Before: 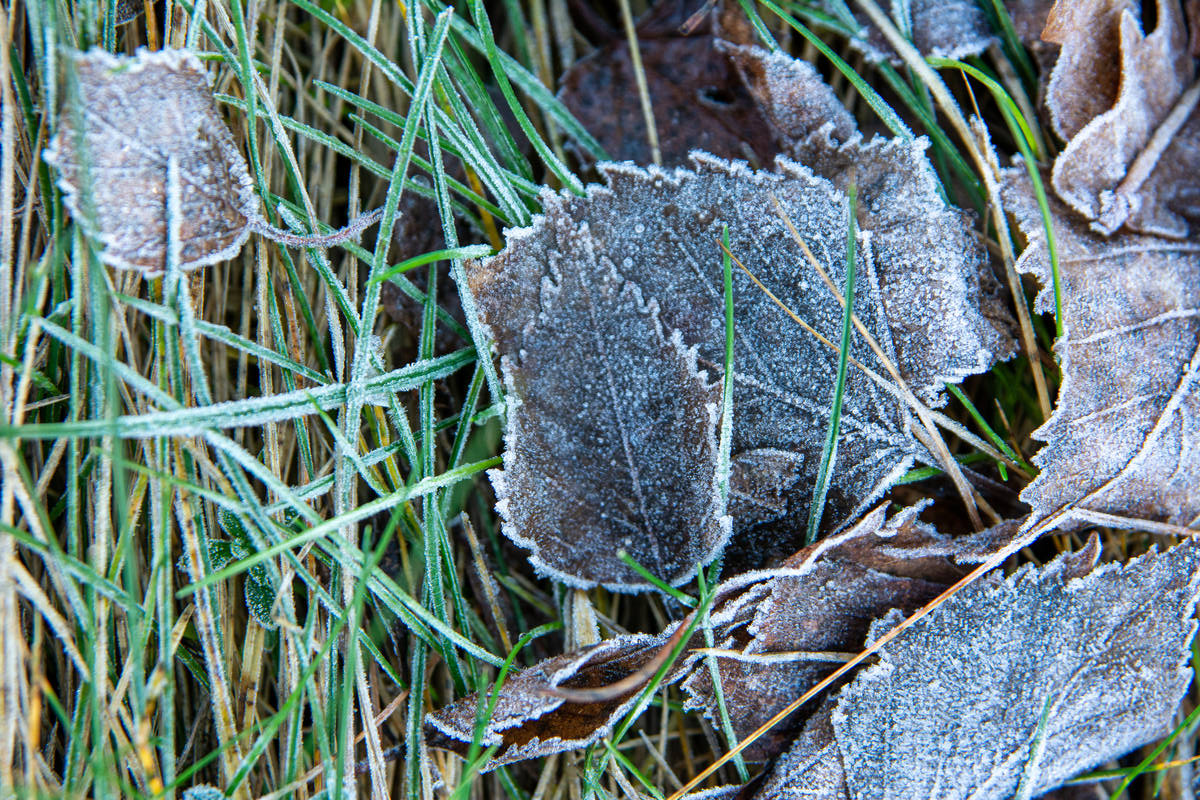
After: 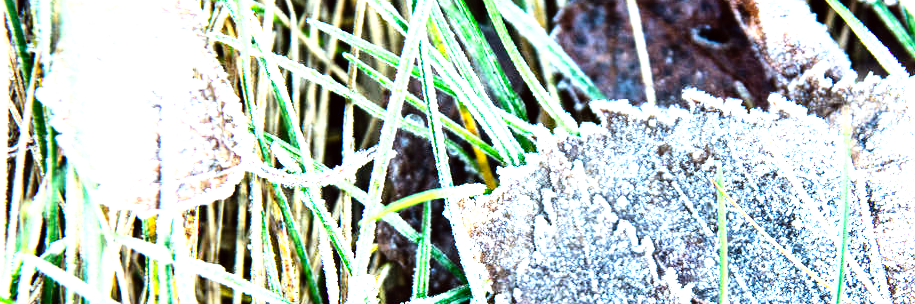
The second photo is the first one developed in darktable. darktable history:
tone curve: curves: ch0 [(0, 0) (0.003, 0.001) (0.011, 0.005) (0.025, 0.011) (0.044, 0.02) (0.069, 0.031) (0.1, 0.045) (0.136, 0.078) (0.177, 0.124) (0.224, 0.18) (0.277, 0.245) (0.335, 0.315) (0.399, 0.393) (0.468, 0.477) (0.543, 0.569) (0.623, 0.666) (0.709, 0.771) (0.801, 0.871) (0.898, 0.965) (1, 1)], preserve colors none
exposure: black level correction 0, exposure 0.5 EV, compensate exposure bias true, compensate highlight preservation false
color correction: highlights a* -0.95, highlights b* 4.5, shadows a* 3.55
tone equalizer: -8 EV -1.08 EV, -7 EV -1.01 EV, -6 EV -0.867 EV, -5 EV -0.578 EV, -3 EV 0.578 EV, -2 EV 0.867 EV, -1 EV 1.01 EV, +0 EV 1.08 EV, edges refinement/feathering 500, mask exposure compensation -1.57 EV, preserve details no
crop: left 0.579%, top 7.627%, right 23.167%, bottom 54.275%
